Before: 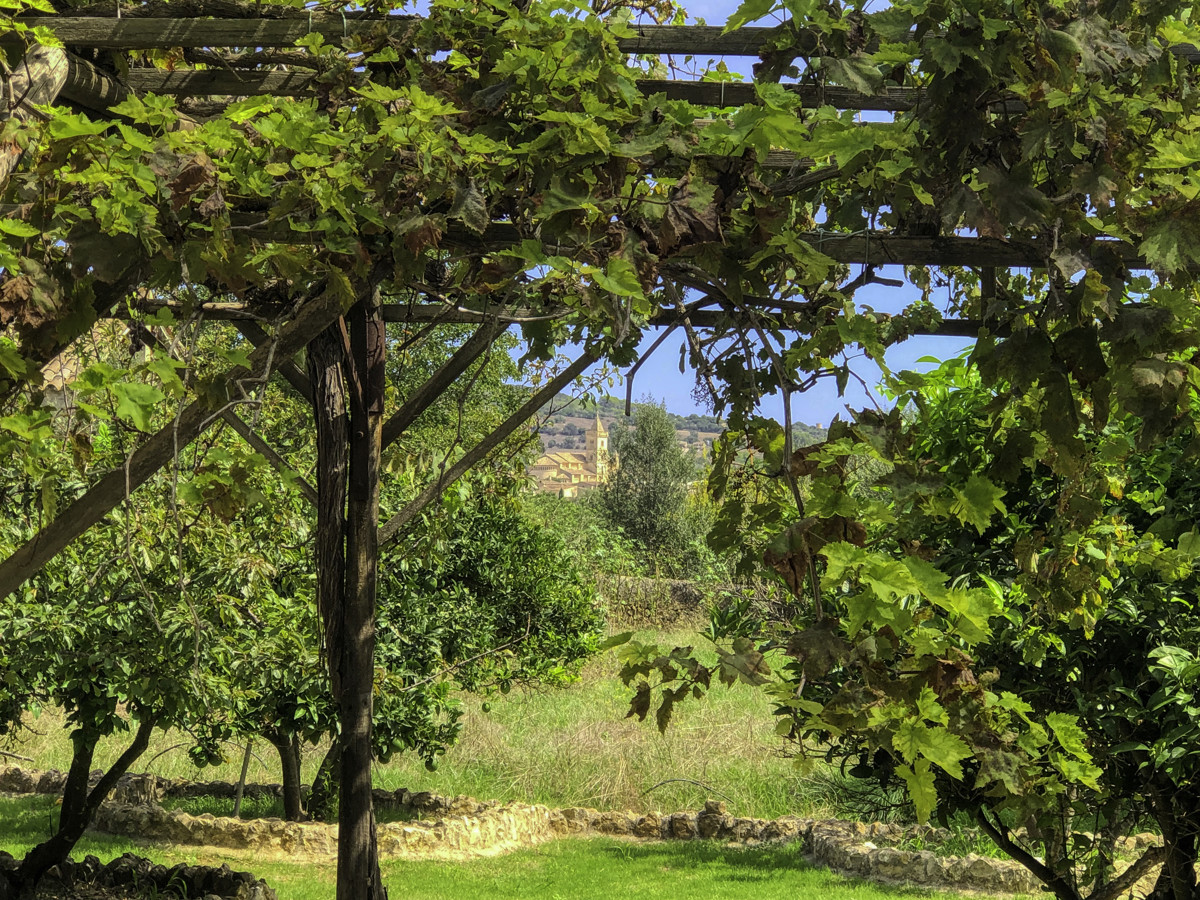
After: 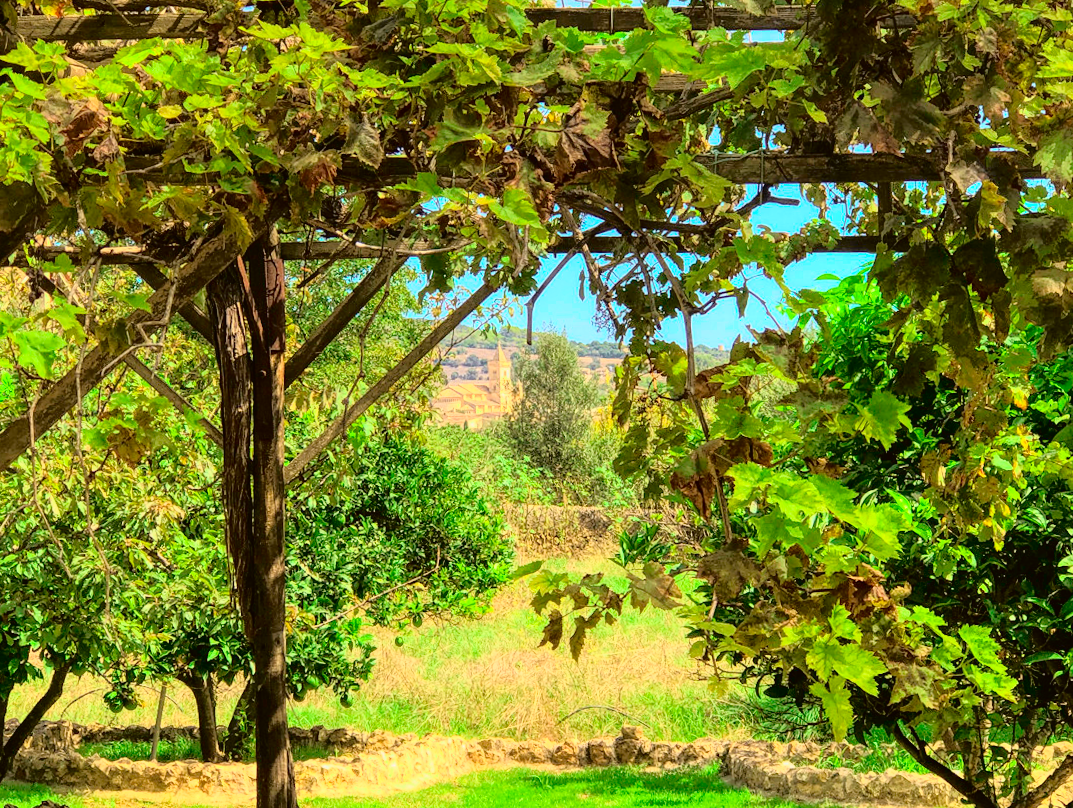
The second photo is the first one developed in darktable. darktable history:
tone curve: curves: ch0 [(0, 0.015) (0.091, 0.055) (0.184, 0.159) (0.304, 0.382) (0.492, 0.579) (0.628, 0.755) (0.832, 0.932) (0.984, 0.963)]; ch1 [(0, 0) (0.34, 0.235) (0.493, 0.5) (0.554, 0.56) (0.764, 0.815) (1, 1)]; ch2 [(0, 0) (0.44, 0.458) (0.476, 0.477) (0.542, 0.586) (0.674, 0.724) (1, 1)], color space Lab, independent channels, preserve colors none
crop and rotate: angle 2.18°, left 6.042%, top 5.693%
